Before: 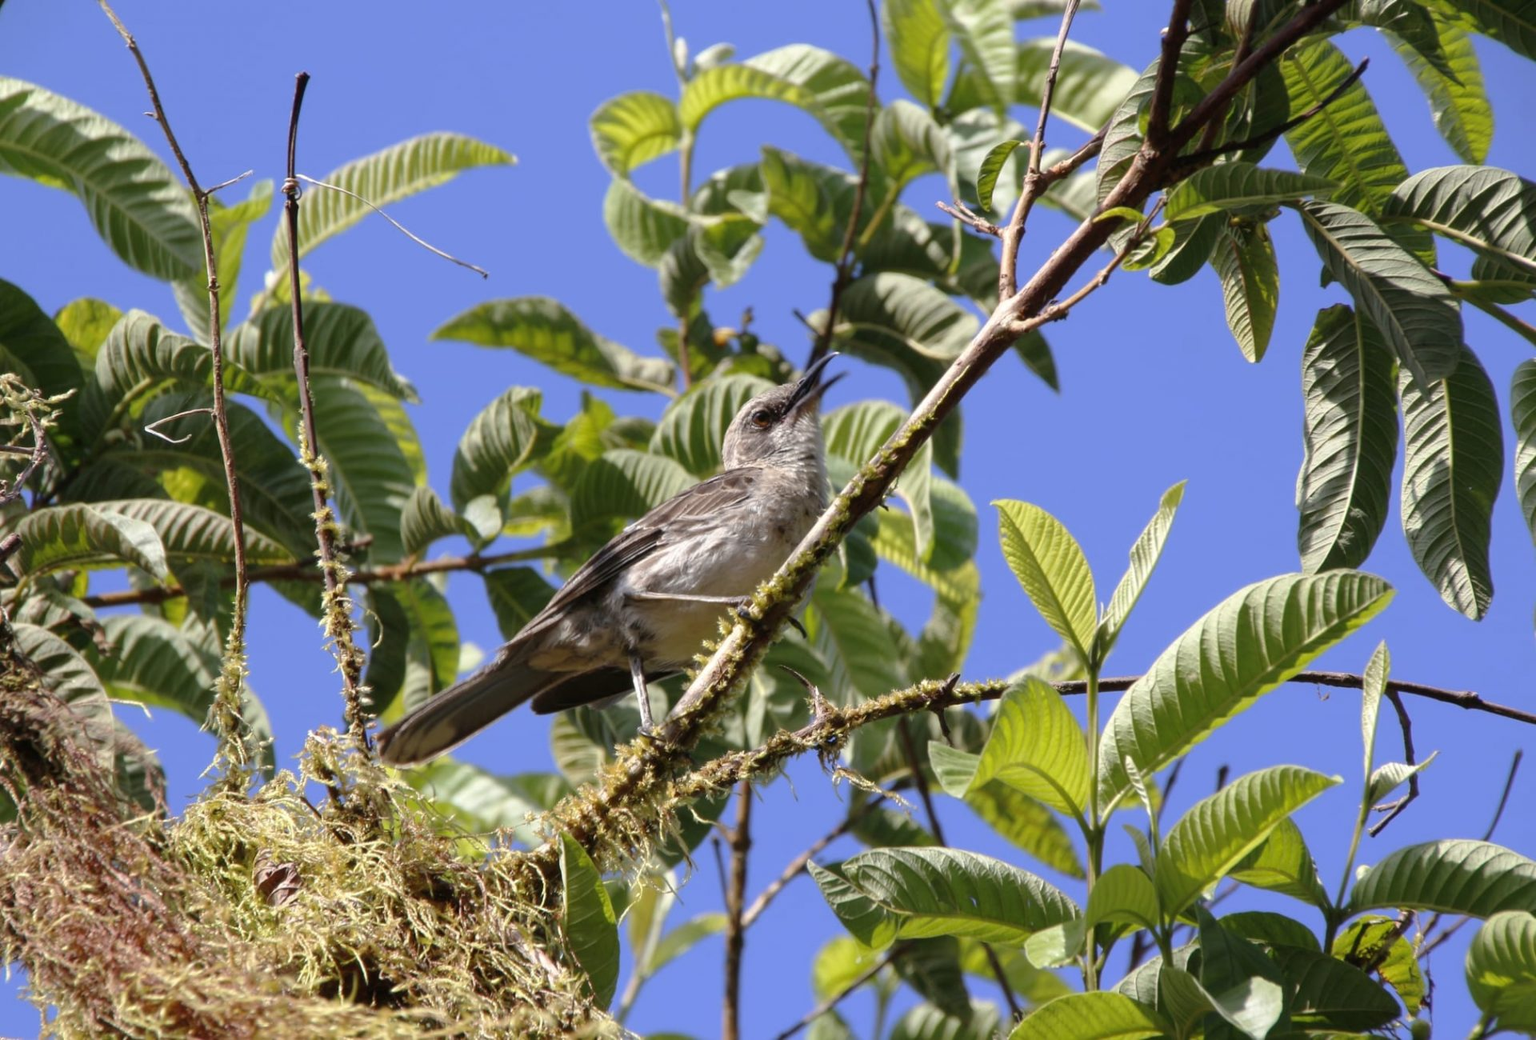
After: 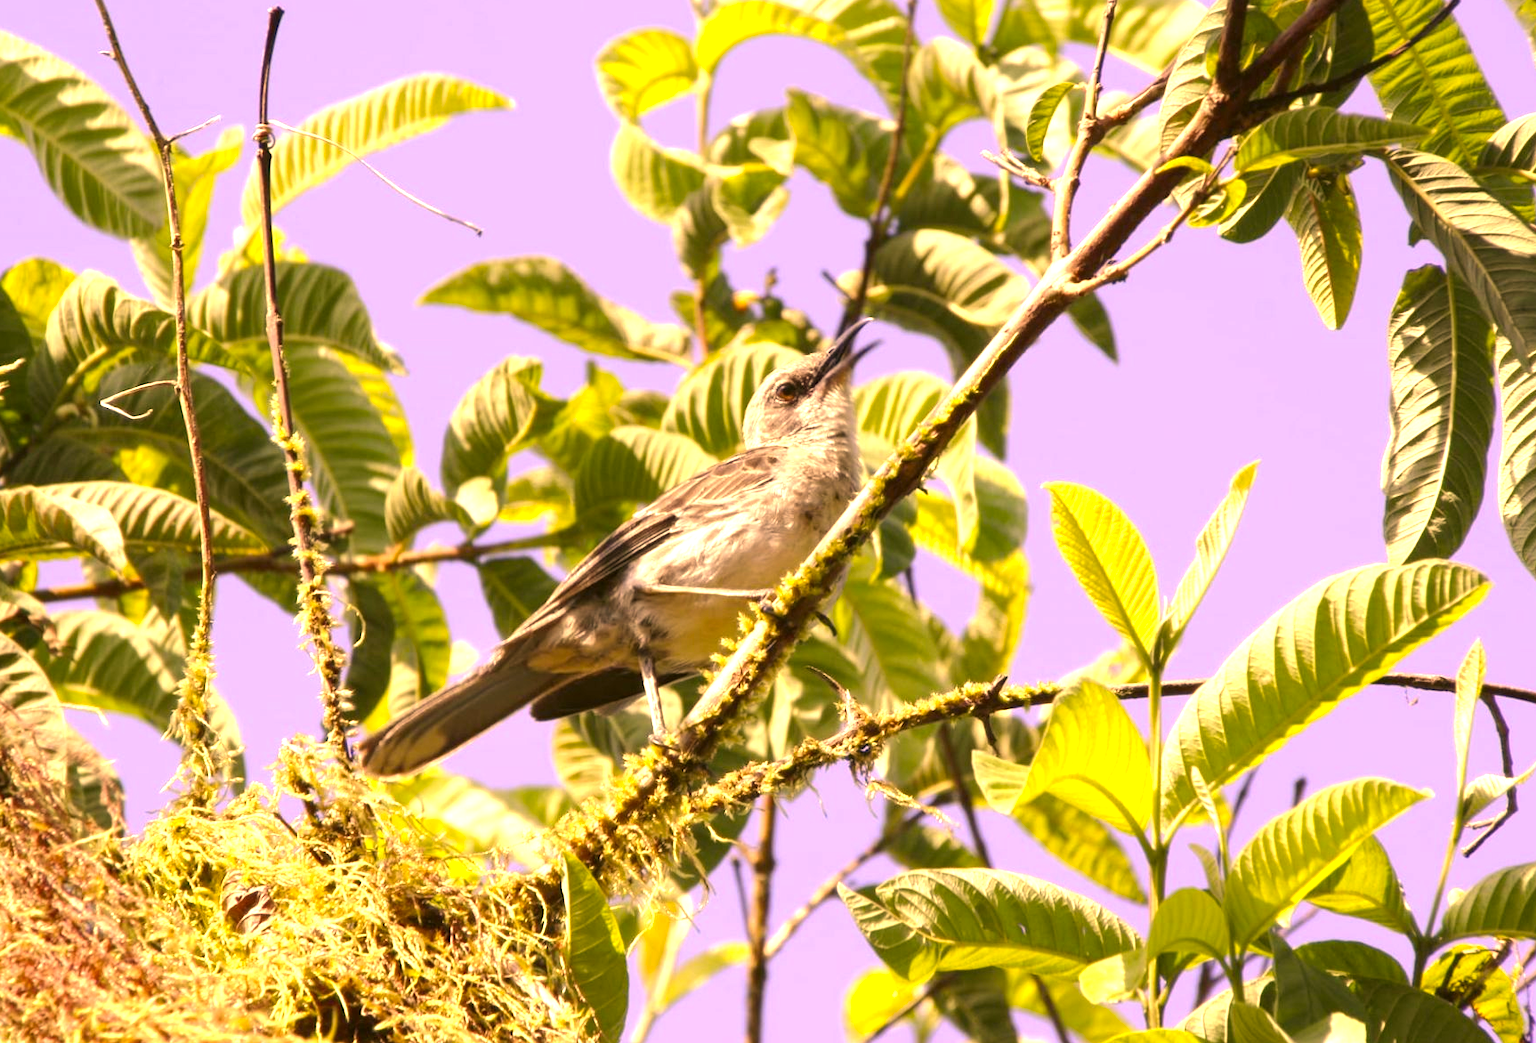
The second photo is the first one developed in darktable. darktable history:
exposure: black level correction 0, exposure 1.28 EV, compensate highlight preservation false
color correction: highlights a* 18.36, highlights b* 34.77, shadows a* 1.64, shadows b* 5.98, saturation 1.01
crop: left 3.583%, top 6.39%, right 6.493%, bottom 3.324%
color zones: curves: ch0 [(0, 0.5) (0.143, 0.5) (0.286, 0.5) (0.429, 0.5) (0.571, 0.5) (0.714, 0.476) (0.857, 0.5) (1, 0.5)]; ch2 [(0, 0.5) (0.143, 0.5) (0.286, 0.5) (0.429, 0.5) (0.571, 0.5) (0.714, 0.487) (0.857, 0.5) (1, 0.5)], mix 25.32%
